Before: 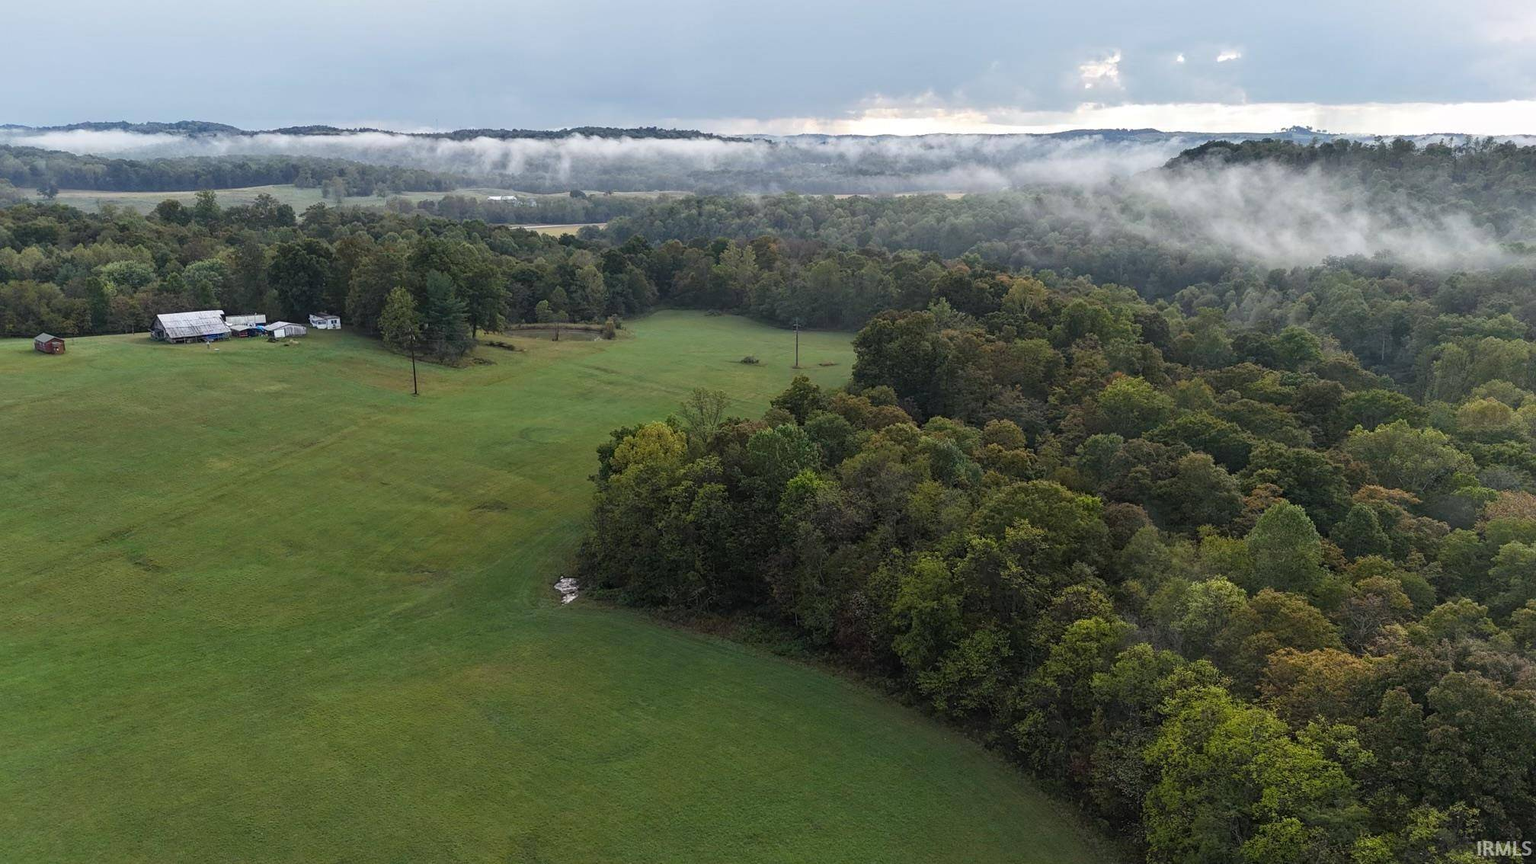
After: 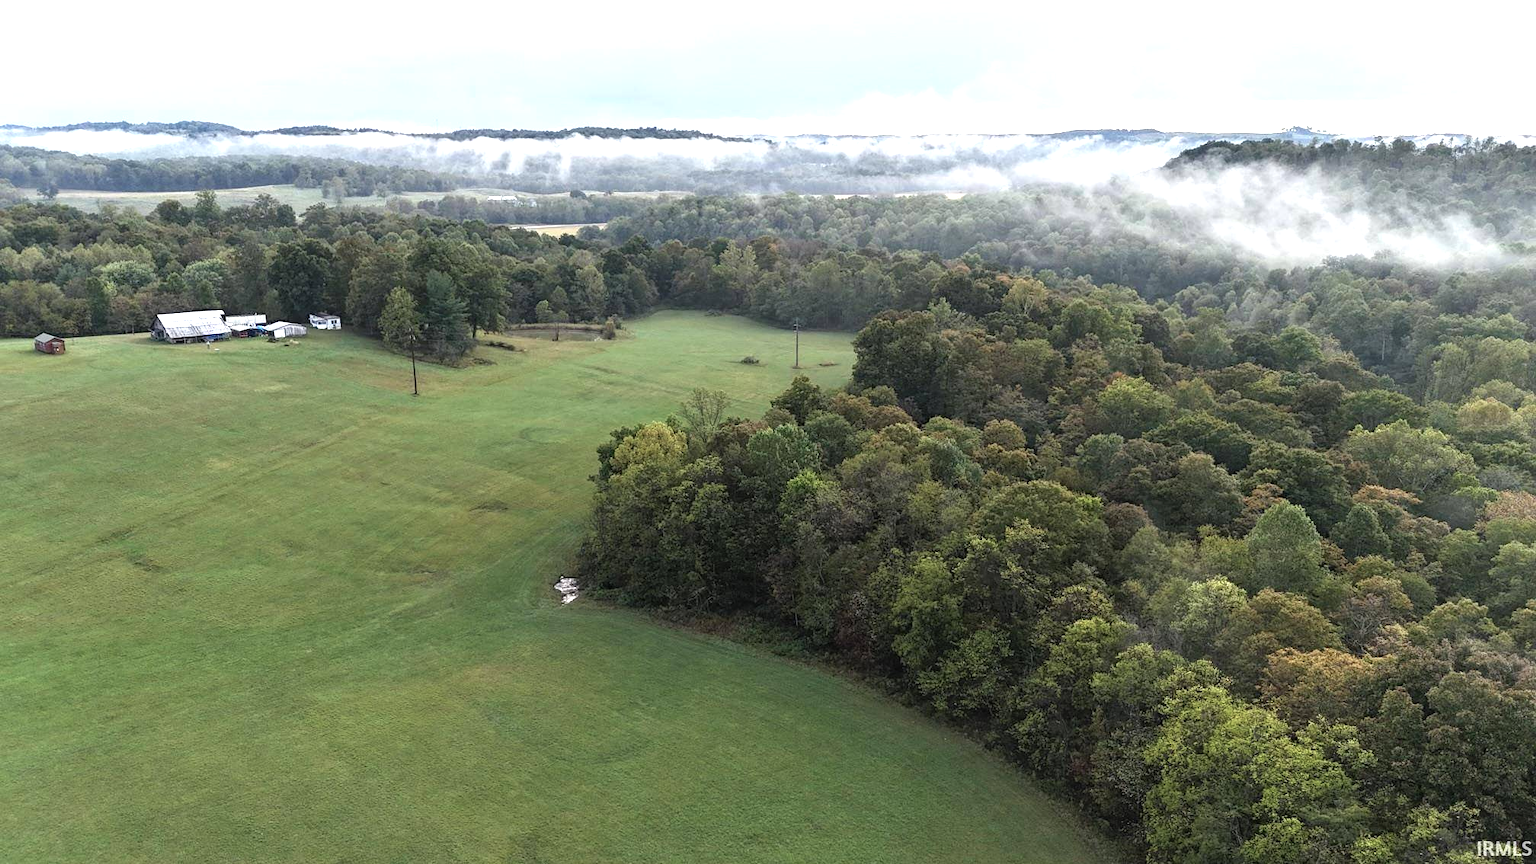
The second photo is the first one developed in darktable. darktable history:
rgb levels: preserve colors max RGB
color balance: input saturation 80.07%
levels: levels [0, 0.374, 0.749]
